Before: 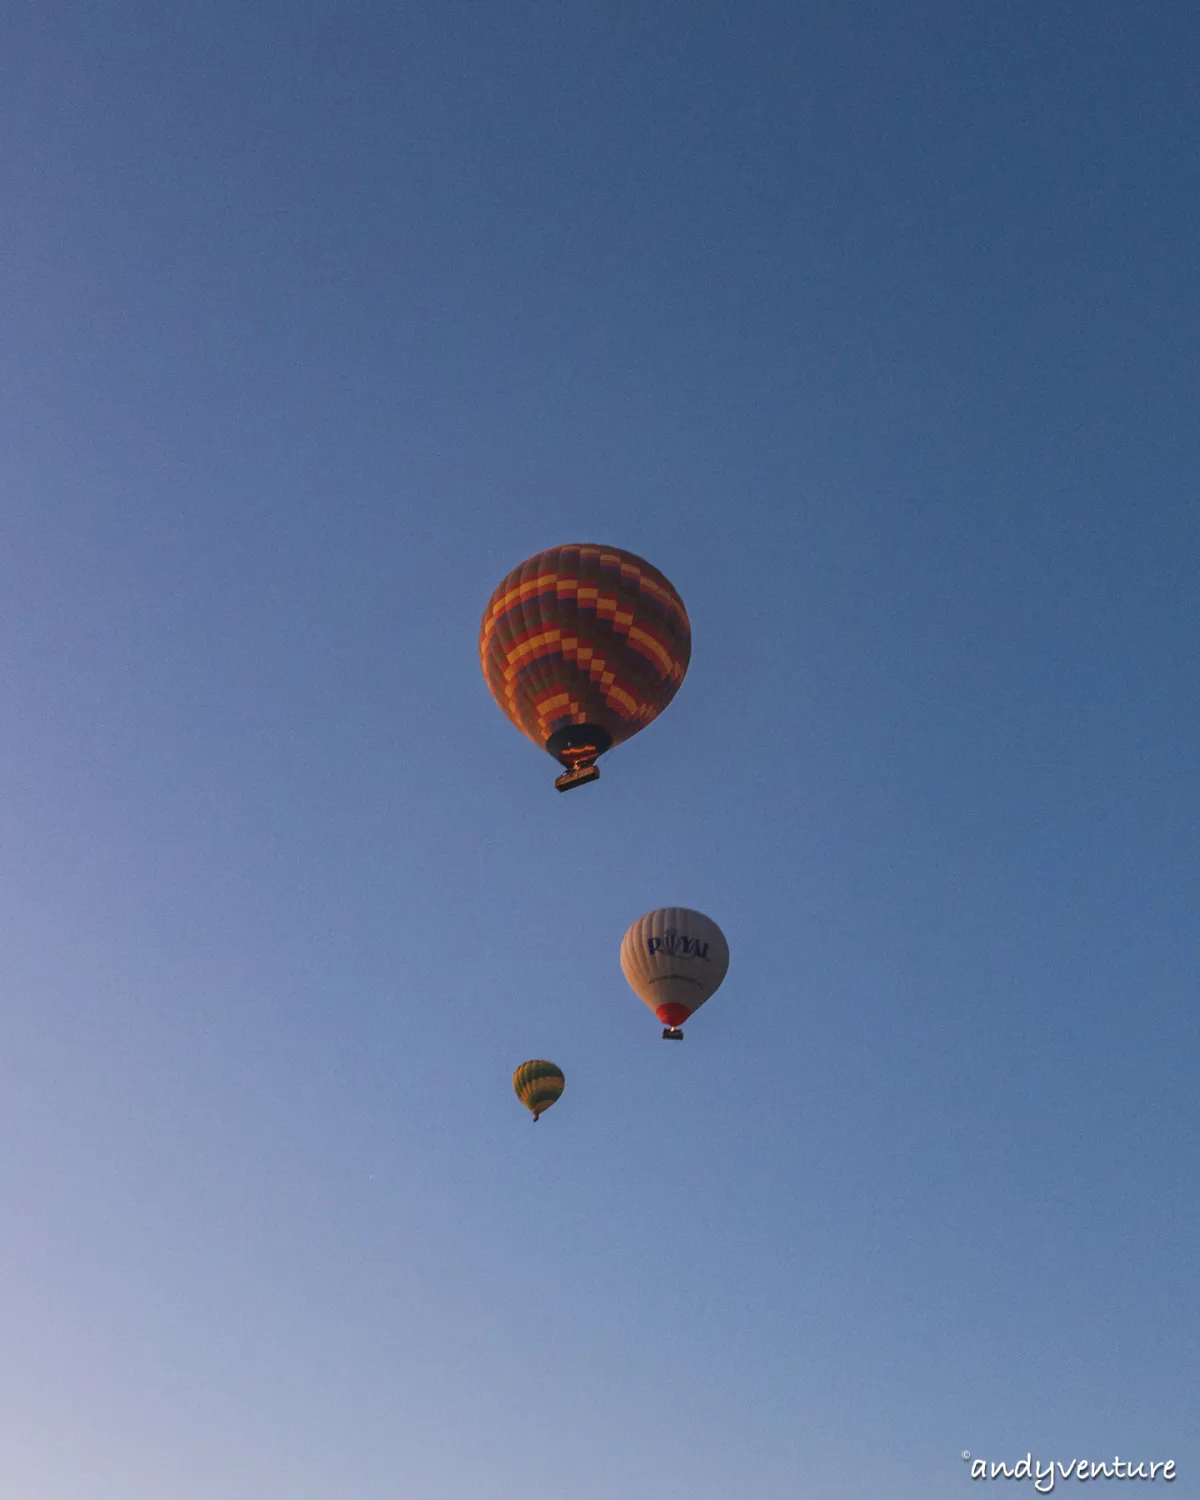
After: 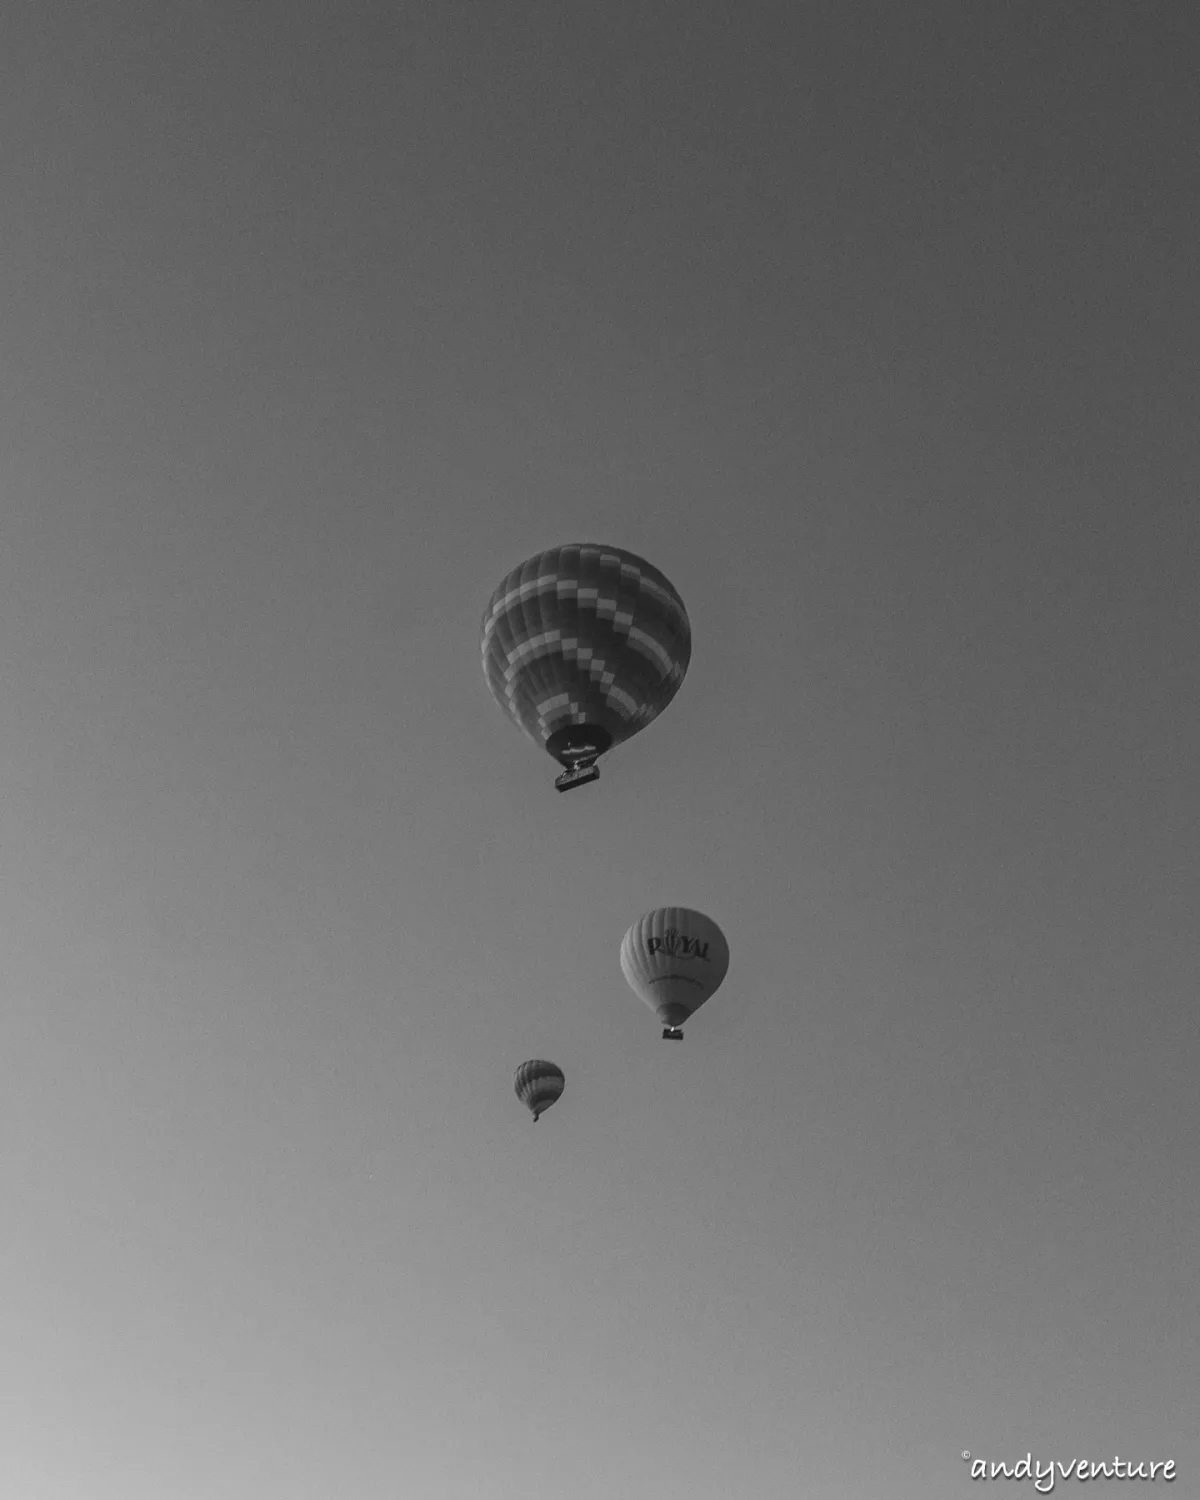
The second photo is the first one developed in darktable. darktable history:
color calibration: output gray [0.714, 0.278, 0, 0], x 0.37, y 0.382, temperature 4314.85 K
